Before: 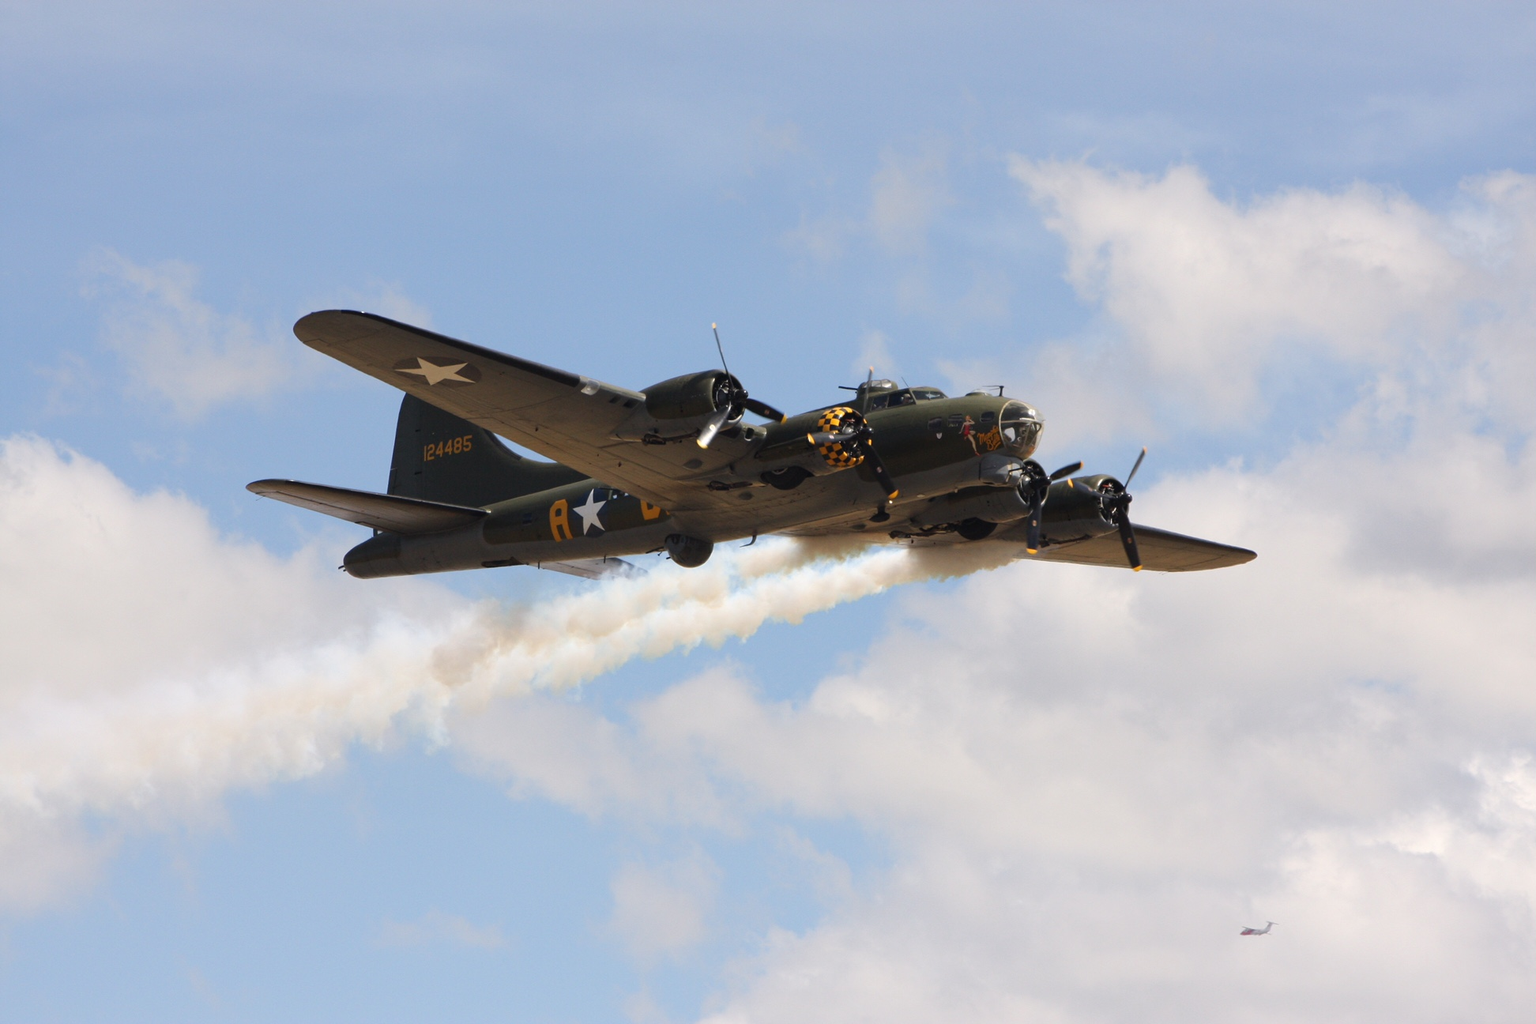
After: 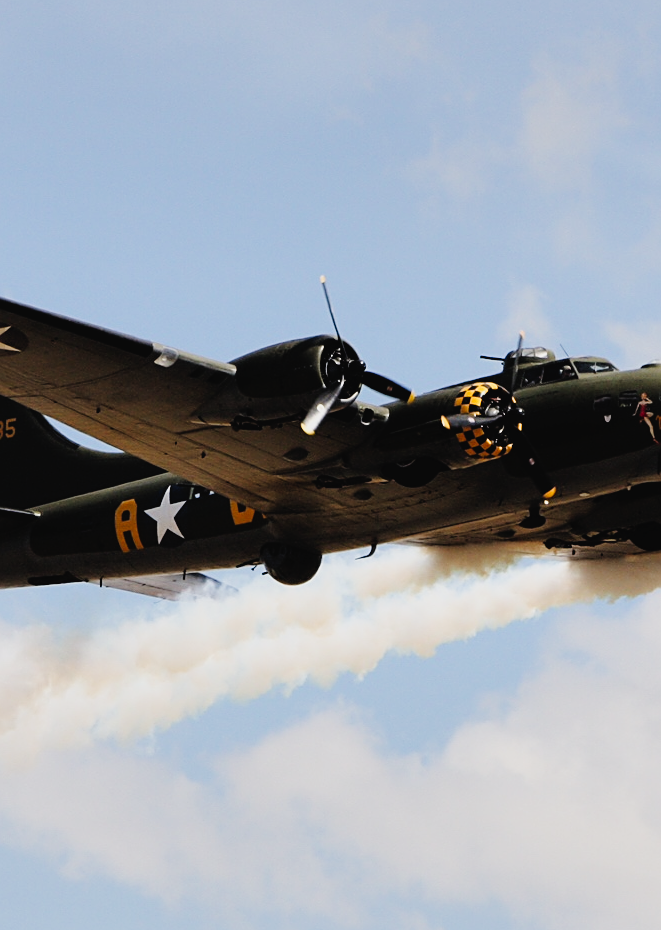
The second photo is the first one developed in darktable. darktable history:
exposure: compensate highlight preservation false
tone curve: curves: ch0 [(0, 0.023) (0.104, 0.058) (0.21, 0.162) (0.469, 0.524) (0.579, 0.65) (0.725, 0.8) (0.858, 0.903) (1, 0.974)]; ch1 [(0, 0) (0.414, 0.395) (0.447, 0.447) (0.502, 0.501) (0.521, 0.512) (0.566, 0.566) (0.618, 0.61) (0.654, 0.642) (1, 1)]; ch2 [(0, 0) (0.369, 0.388) (0.437, 0.453) (0.492, 0.485) (0.524, 0.508) (0.553, 0.566) (0.583, 0.608) (1, 1)], preserve colors none
crop and rotate: left 29.919%, top 10.308%, right 36.053%, bottom 17.919%
shadows and highlights: radius 127.45, shadows 30.46, highlights -30.59, low approximation 0.01, soften with gaussian
sharpen: on, module defaults
filmic rgb: black relative exposure -8.01 EV, white relative exposure 4.01 EV, hardness 4.12, latitude 50.06%, contrast 1.101
